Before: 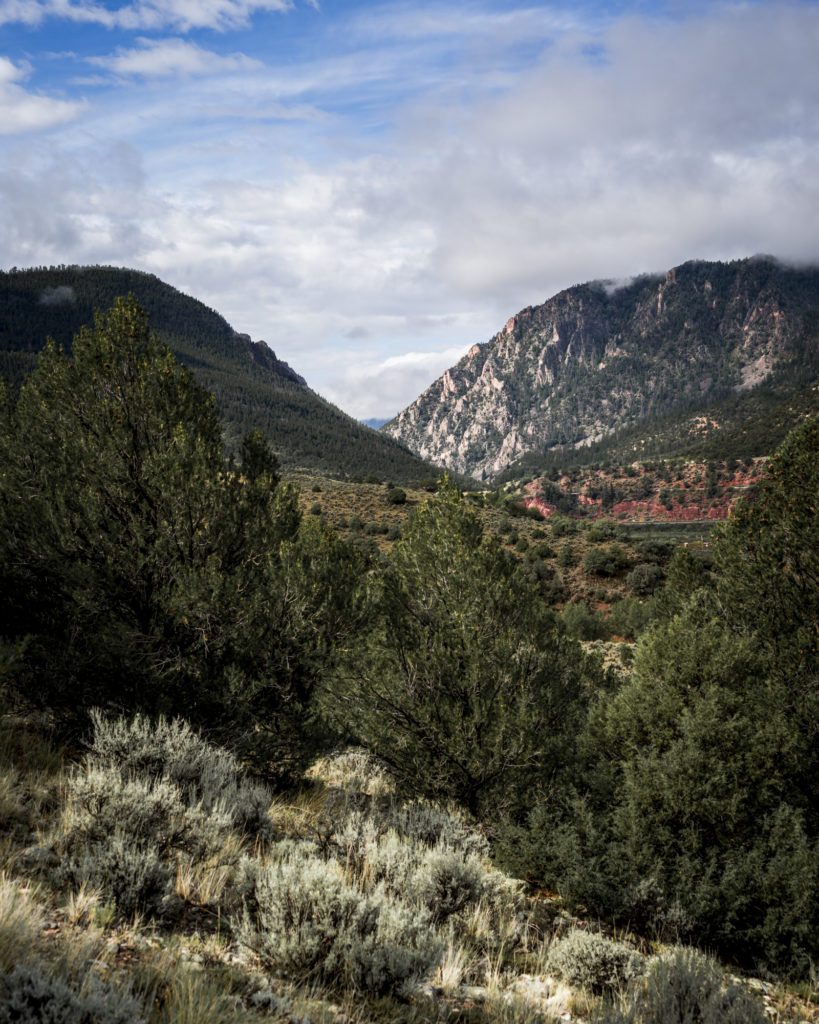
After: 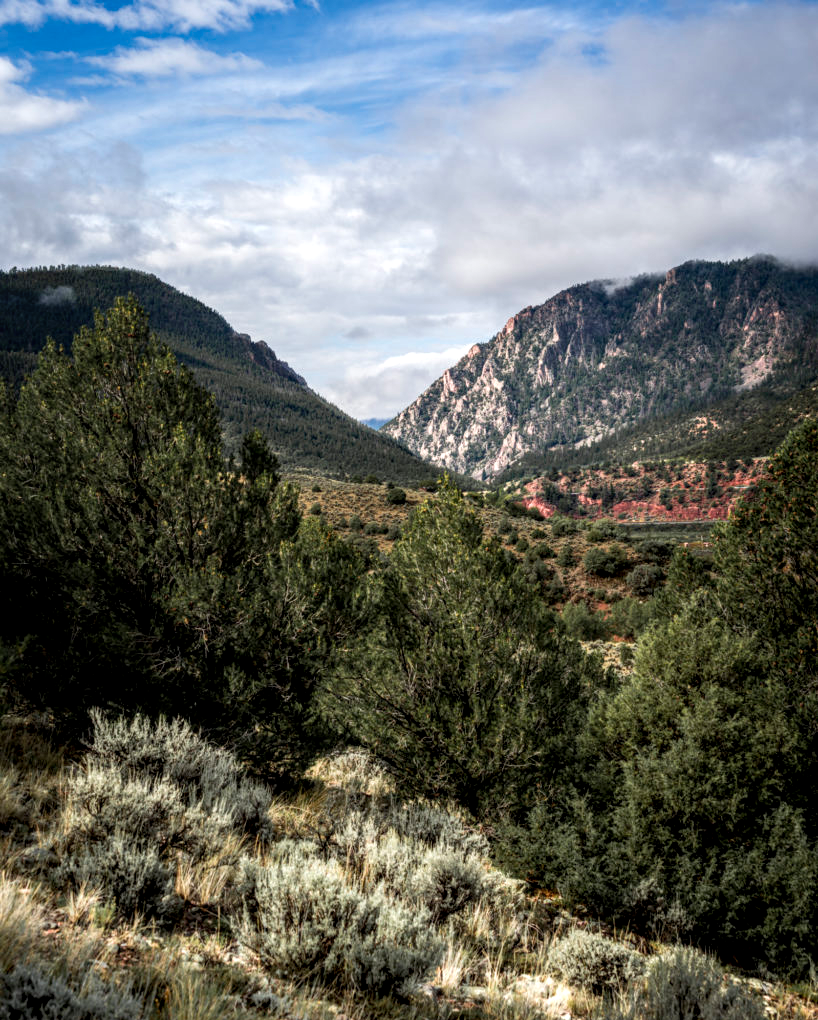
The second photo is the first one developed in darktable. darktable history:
exposure: exposure 0.2 EV, compensate highlight preservation false
local contrast: detail 130%
crop: top 0.05%, bottom 0.098%
